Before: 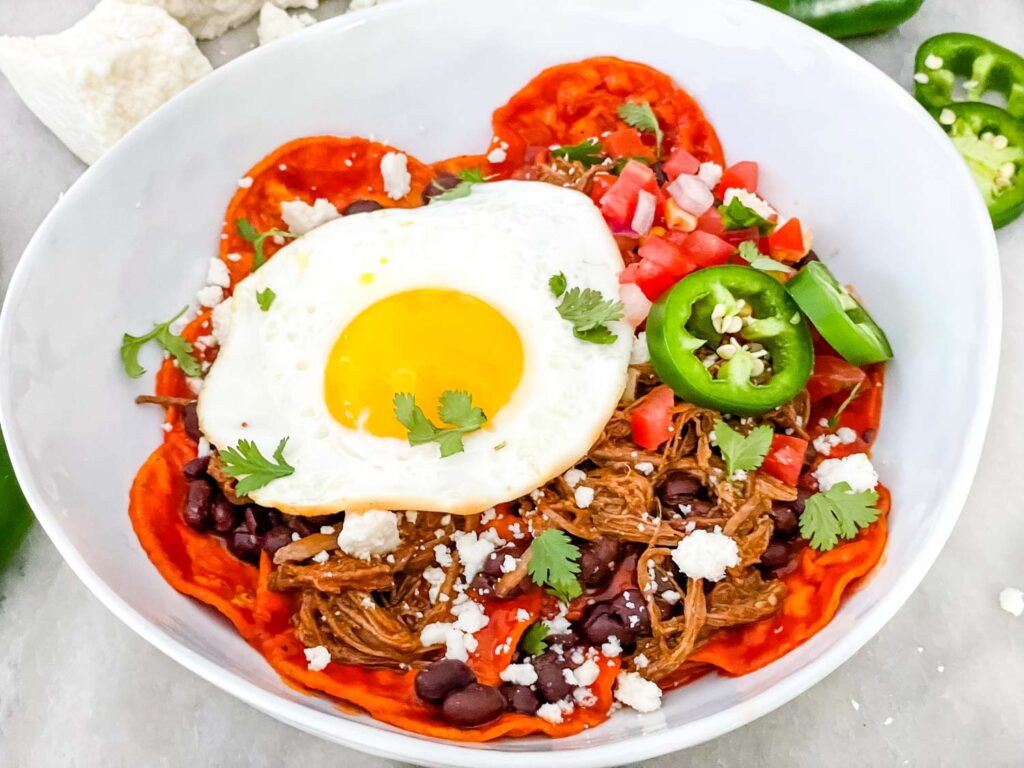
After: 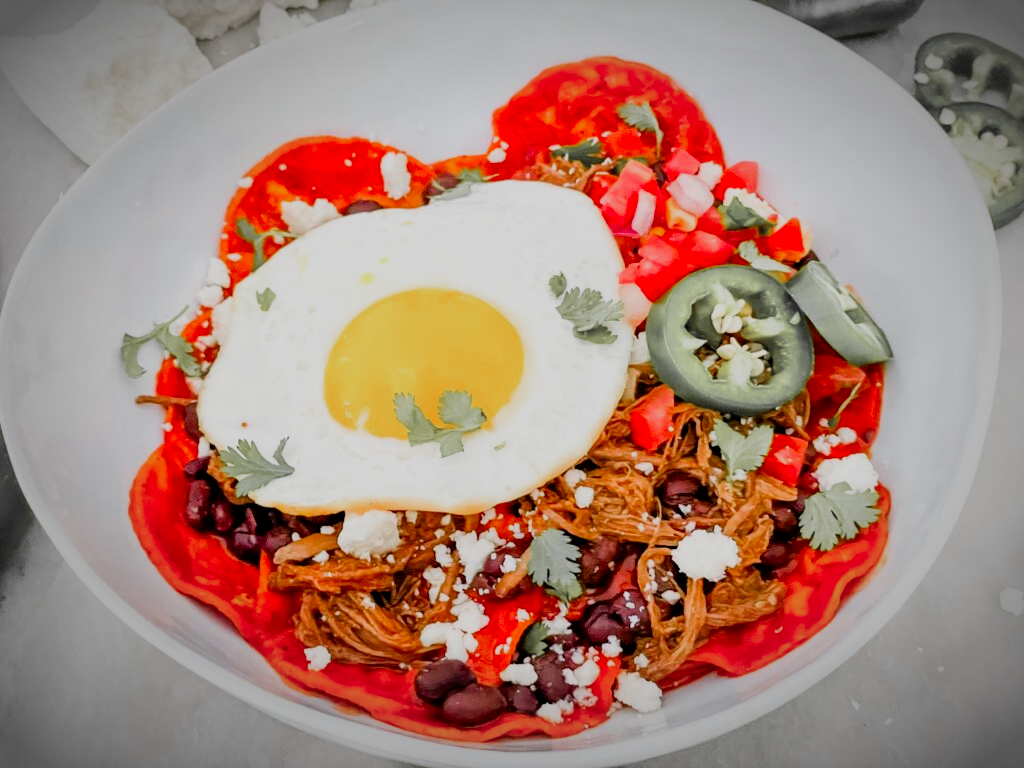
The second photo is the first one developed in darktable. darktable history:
filmic rgb: black relative exposure -7.65 EV, white relative exposure 4.56 EV, hardness 3.61
vignetting: fall-off start 67.5%, fall-off radius 67.23%, brightness -0.813, automatic ratio true
color zones: curves: ch1 [(0, 0.679) (0.143, 0.647) (0.286, 0.261) (0.378, -0.011) (0.571, 0.396) (0.714, 0.399) (0.857, 0.406) (1, 0.679)]
